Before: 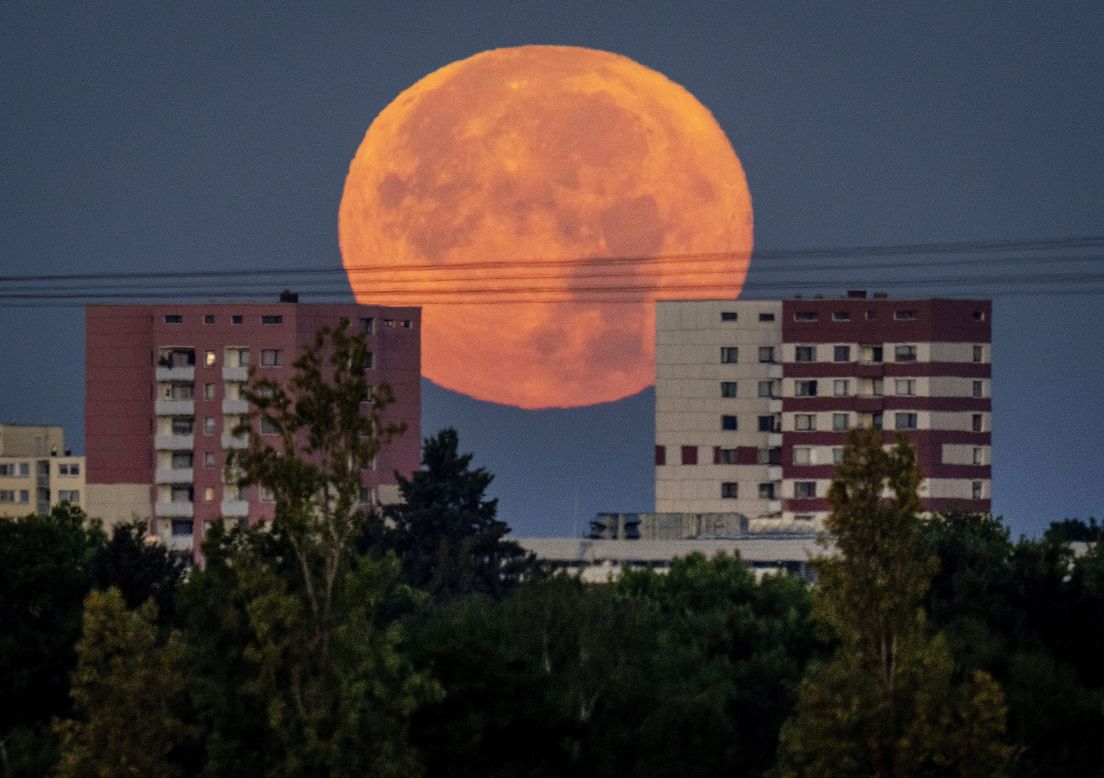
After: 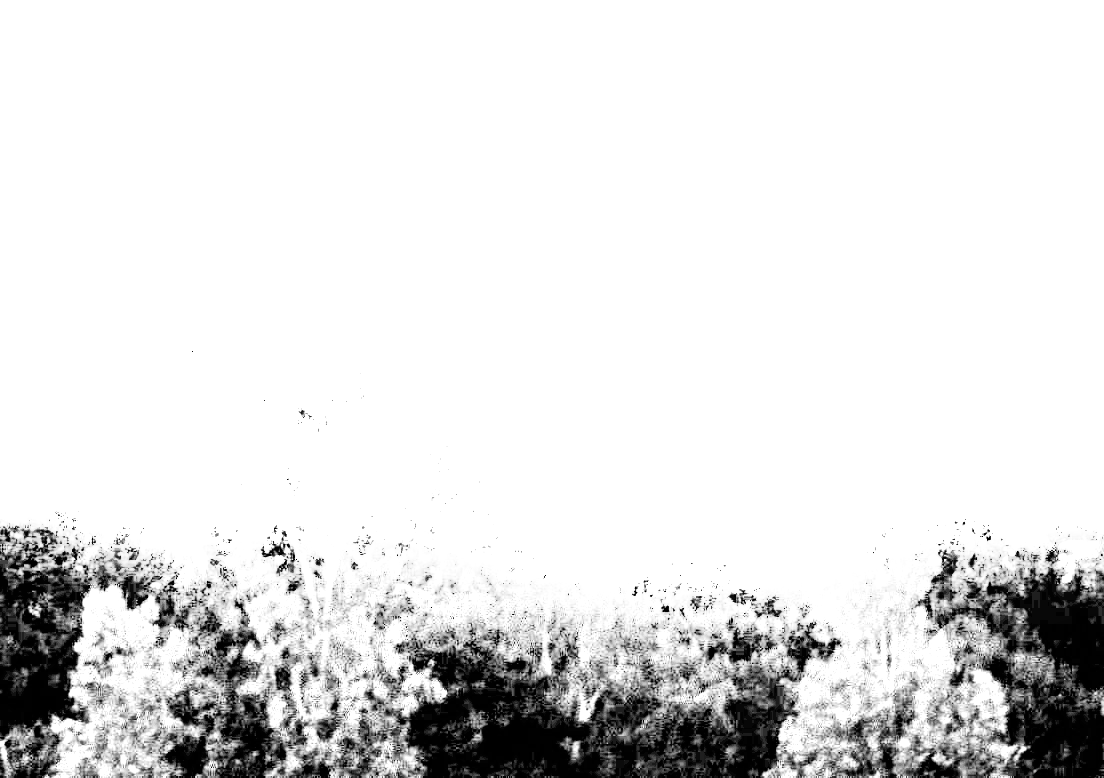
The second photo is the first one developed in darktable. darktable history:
tone curve: curves: ch0 [(0, 0) (0.082, 0.02) (0.129, 0.078) (0.275, 0.301) (0.67, 0.809) (1, 1)], color space Lab, linked channels, preserve colors none
exposure: black level correction 0, exposure 1.741 EV, compensate exposure bias true, compensate highlight preservation false
shadows and highlights: shadows -23.08, highlights 46.15, soften with gaussian
color calibration: output gray [0.246, 0.254, 0.501, 0], gray › normalize channels true, illuminant same as pipeline (D50), adaptation XYZ, x 0.346, y 0.359, gamut compression 0
white balance: red 8, blue 8
